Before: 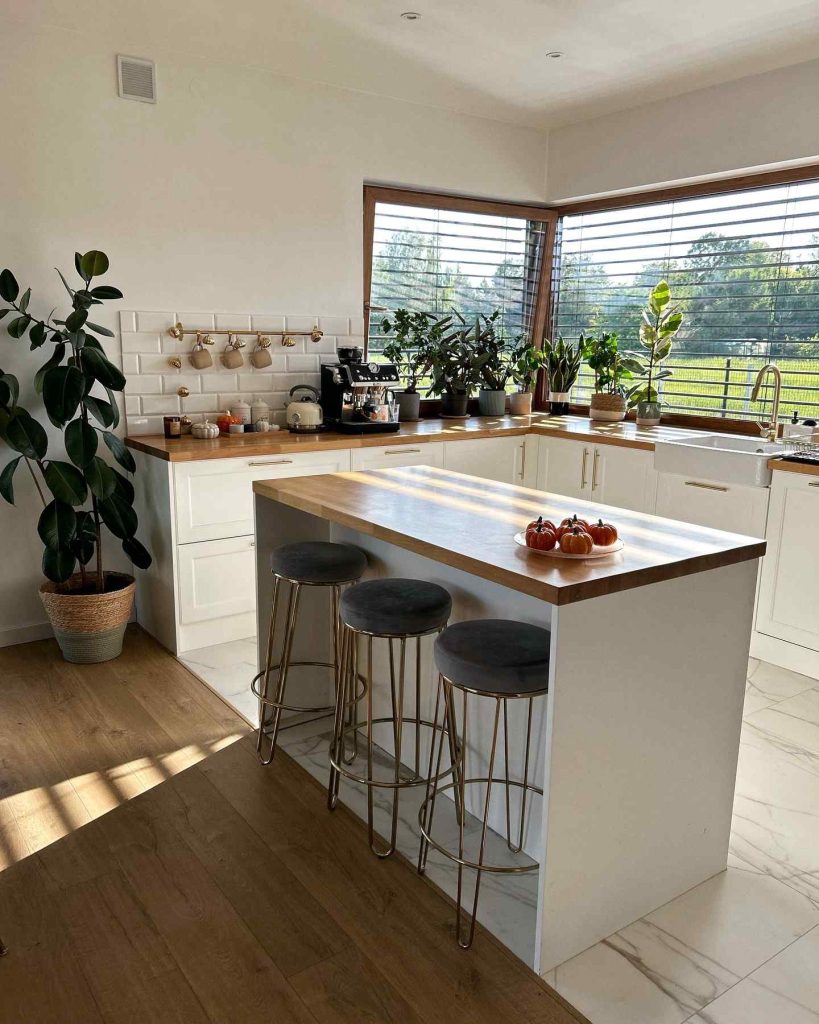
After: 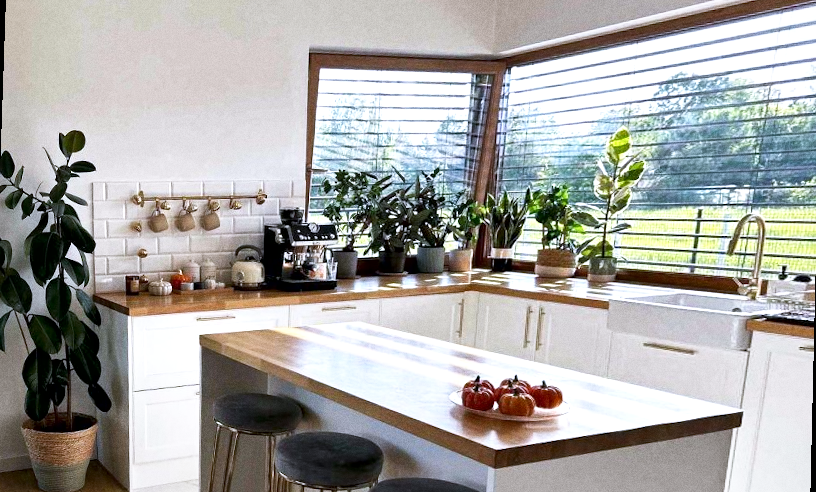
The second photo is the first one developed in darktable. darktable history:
local contrast: mode bilateral grid, contrast 25, coarseness 47, detail 151%, midtone range 0.2
white balance: red 0.967, blue 1.119, emerald 0.756
base curve: curves: ch0 [(0, 0) (0.579, 0.807) (1, 1)], preserve colors none
grain: coarseness 22.88 ISO
crop and rotate: top 10.605%, bottom 33.274%
rotate and perspective: rotation 1.69°, lens shift (vertical) -0.023, lens shift (horizontal) -0.291, crop left 0.025, crop right 0.988, crop top 0.092, crop bottom 0.842
